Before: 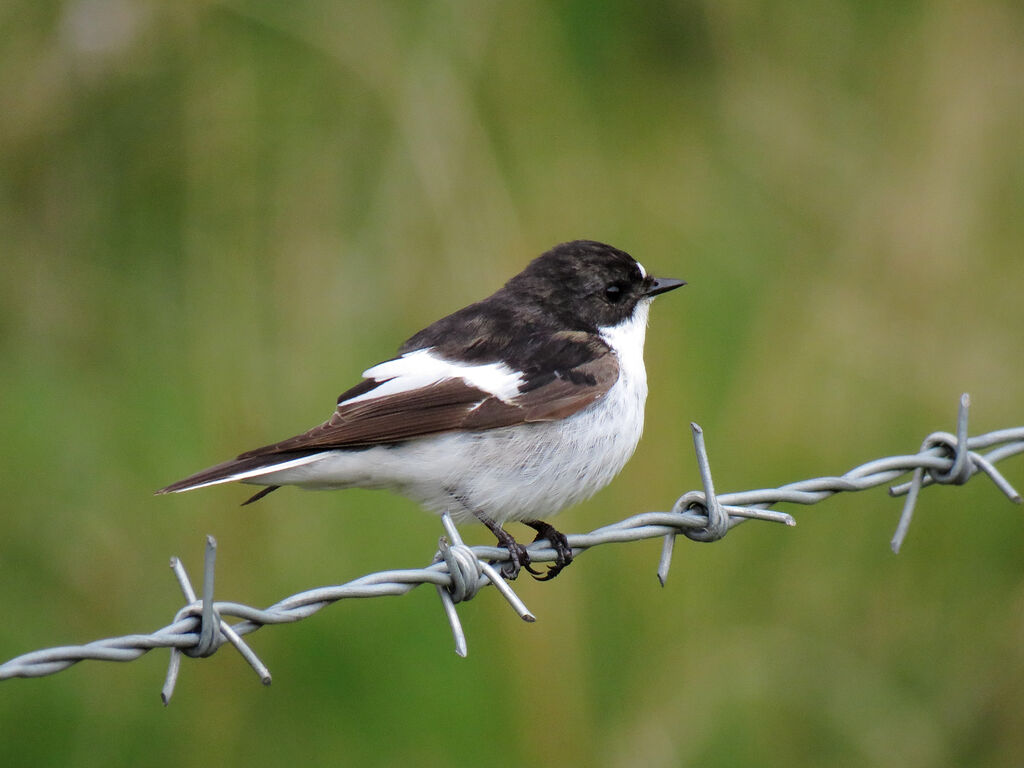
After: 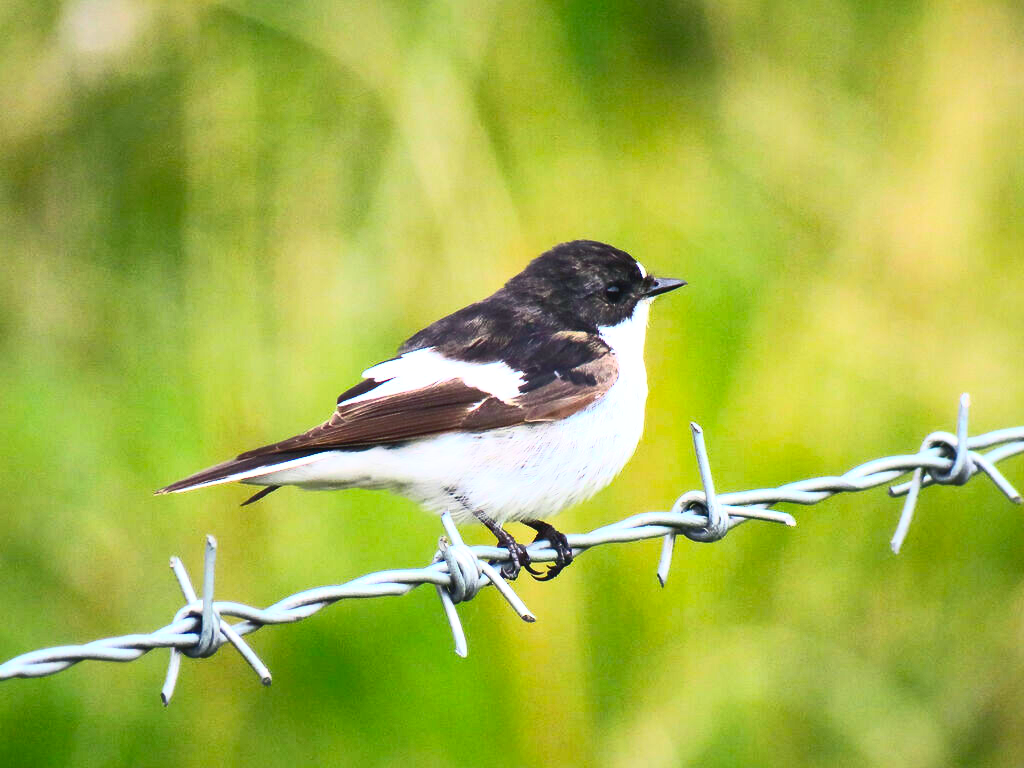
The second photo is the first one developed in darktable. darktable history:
exposure: black level correction -0.002, exposure 0.544 EV, compensate exposure bias true, compensate highlight preservation false
shadows and highlights: on, module defaults
contrast brightness saturation: contrast 0.636, brightness 0.345, saturation 0.146
color balance rgb: shadows lift › chroma 4.304%, shadows lift › hue 252.77°, perceptual saturation grading › global saturation 18.235%, global vibrance 20%
